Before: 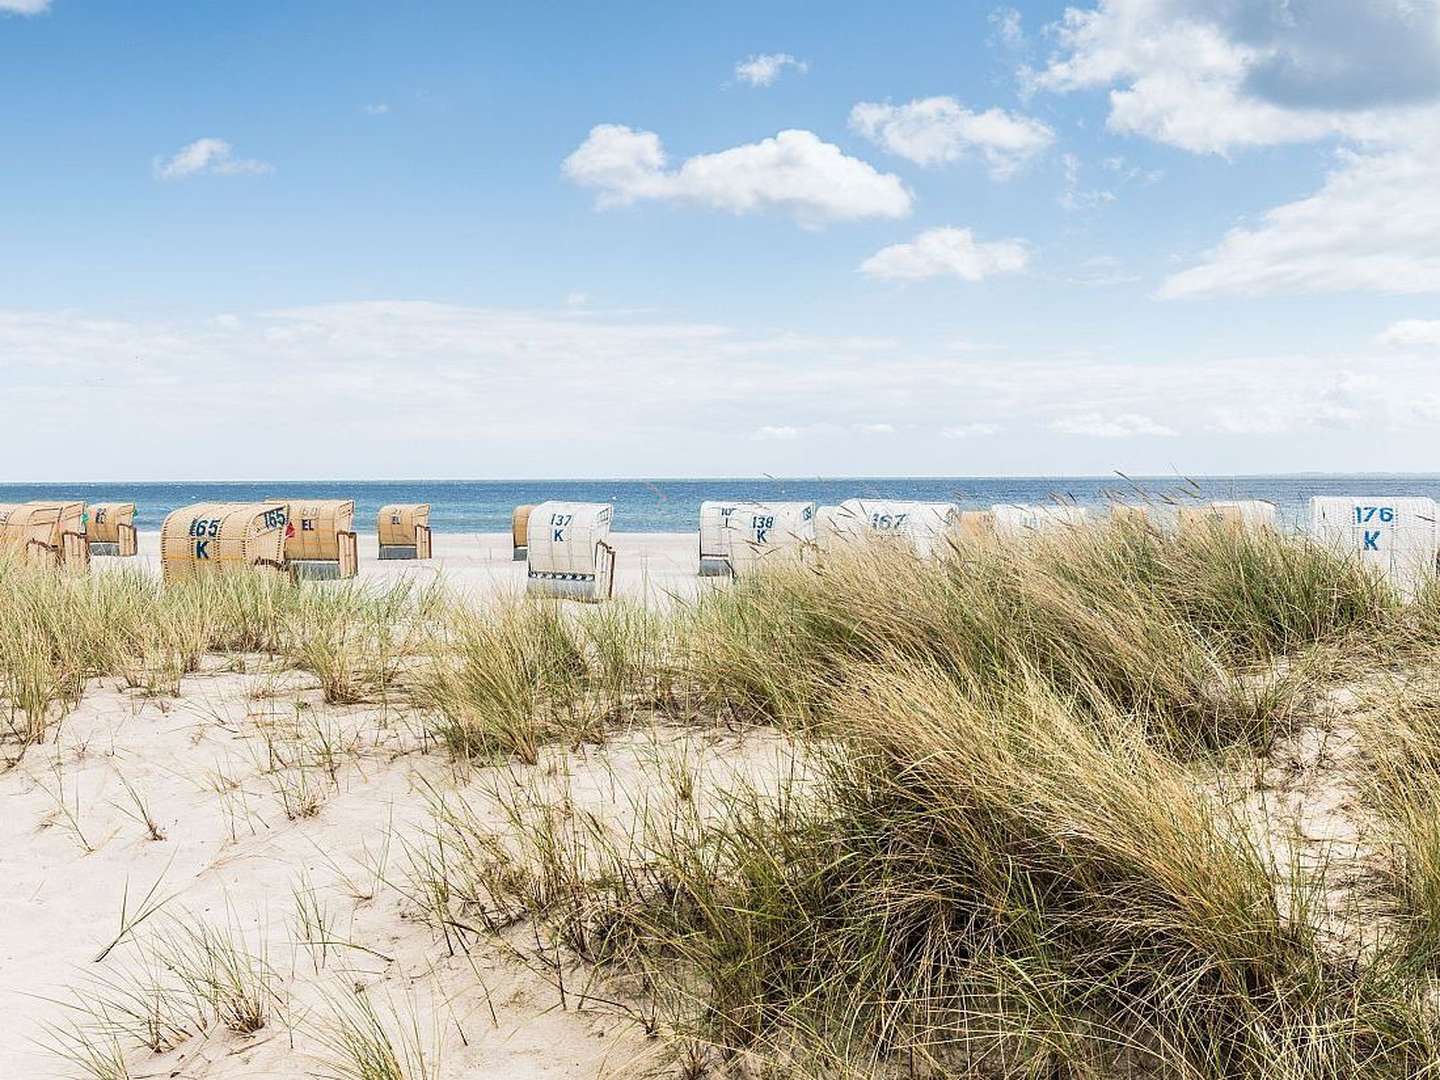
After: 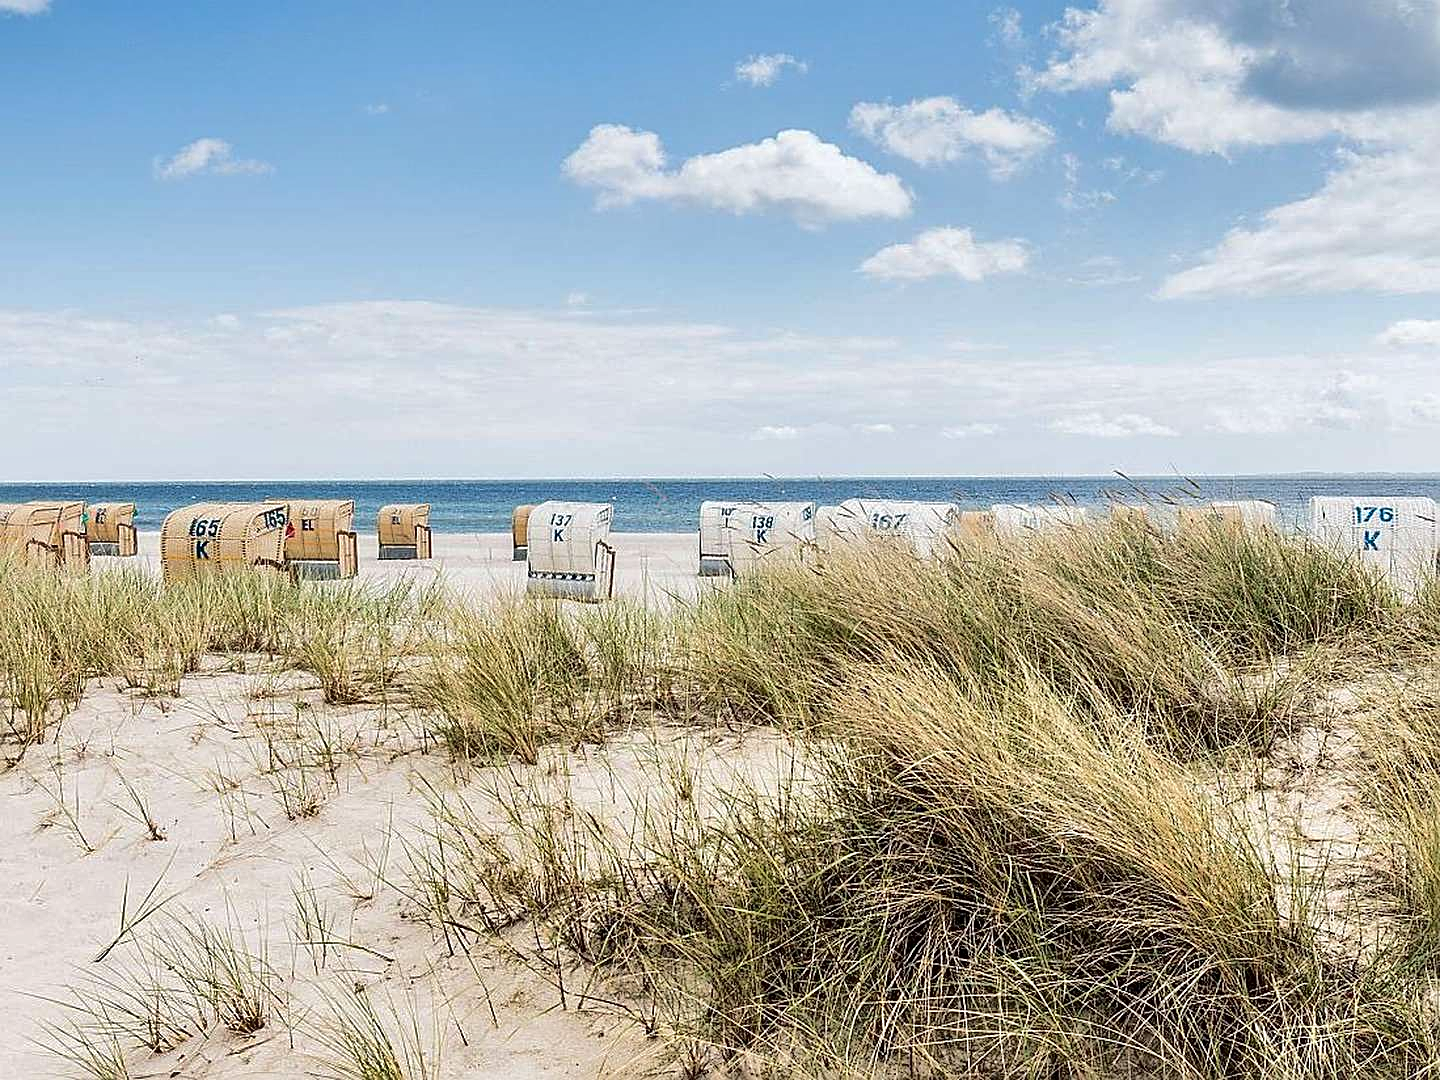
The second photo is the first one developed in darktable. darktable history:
shadows and highlights: soften with gaussian
sharpen: on, module defaults
tone curve: curves: ch0 [(0, 0) (0.004, 0) (0.133, 0.076) (0.325, 0.362) (0.879, 0.885) (1, 1)], color space Lab, independent channels, preserve colors none
